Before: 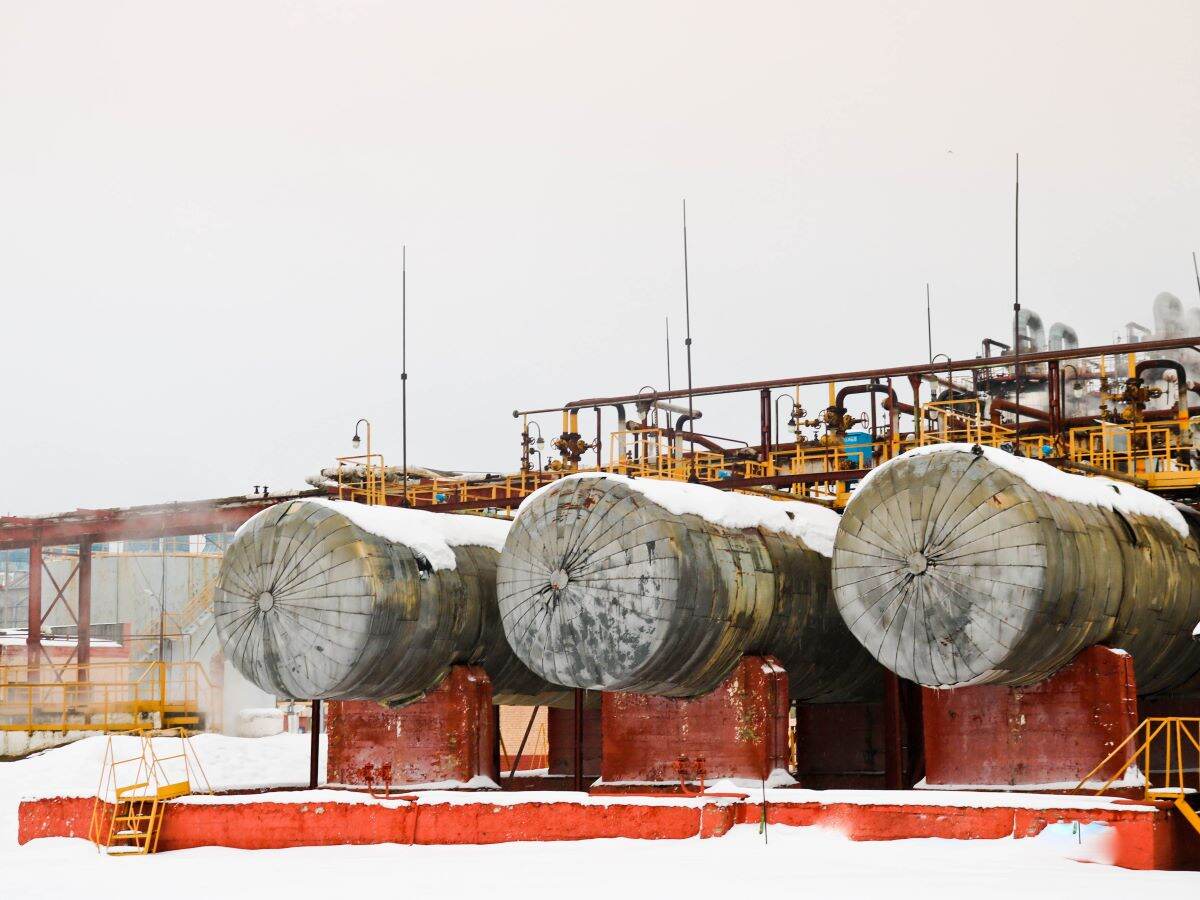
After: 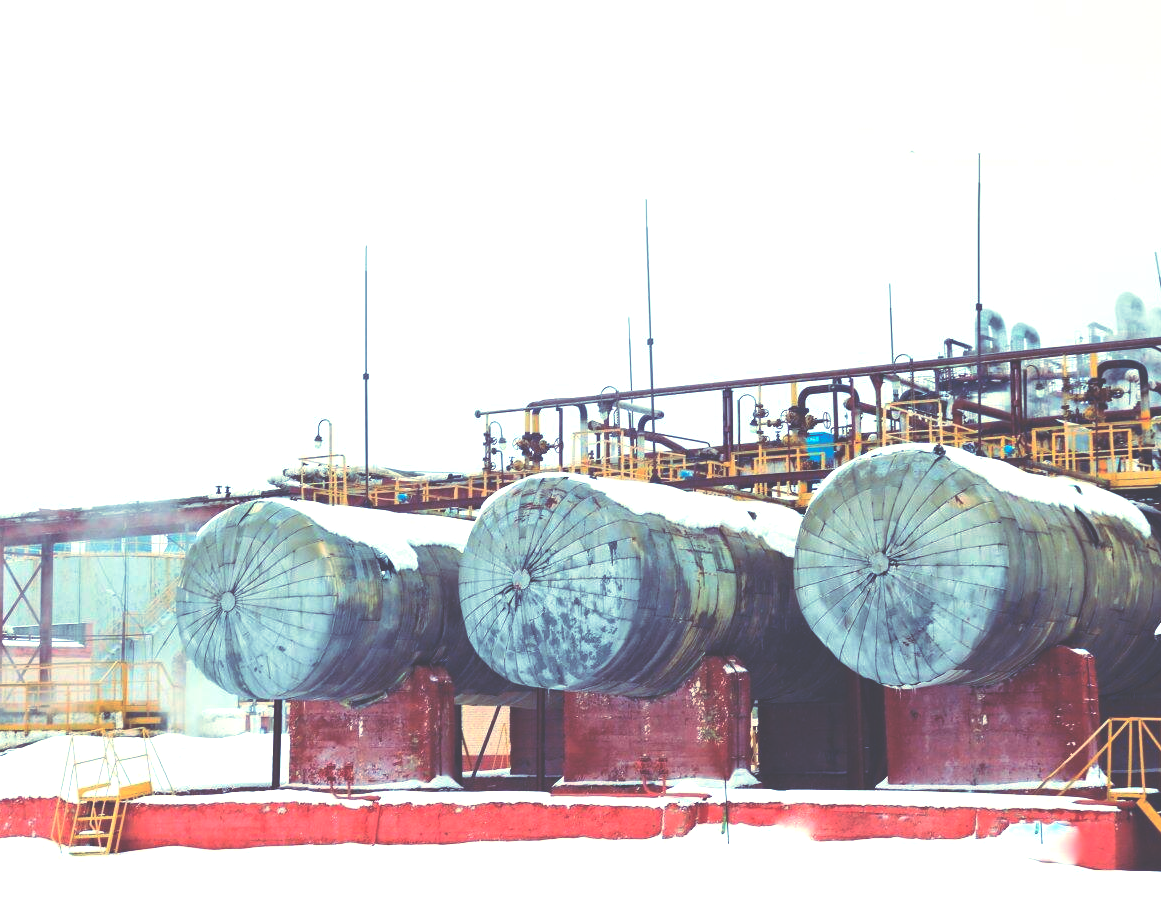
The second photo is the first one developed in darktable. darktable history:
crop and rotate: left 3.238%
rgb curve: curves: ch0 [(0, 0.186) (0.314, 0.284) (0.576, 0.466) (0.805, 0.691) (0.936, 0.886)]; ch1 [(0, 0.186) (0.314, 0.284) (0.581, 0.534) (0.771, 0.746) (0.936, 0.958)]; ch2 [(0, 0.216) (0.275, 0.39) (1, 1)], mode RGB, independent channels, compensate middle gray true, preserve colors none
exposure: exposure 0.496 EV, compensate highlight preservation false
contrast brightness saturation: brightness 0.15
